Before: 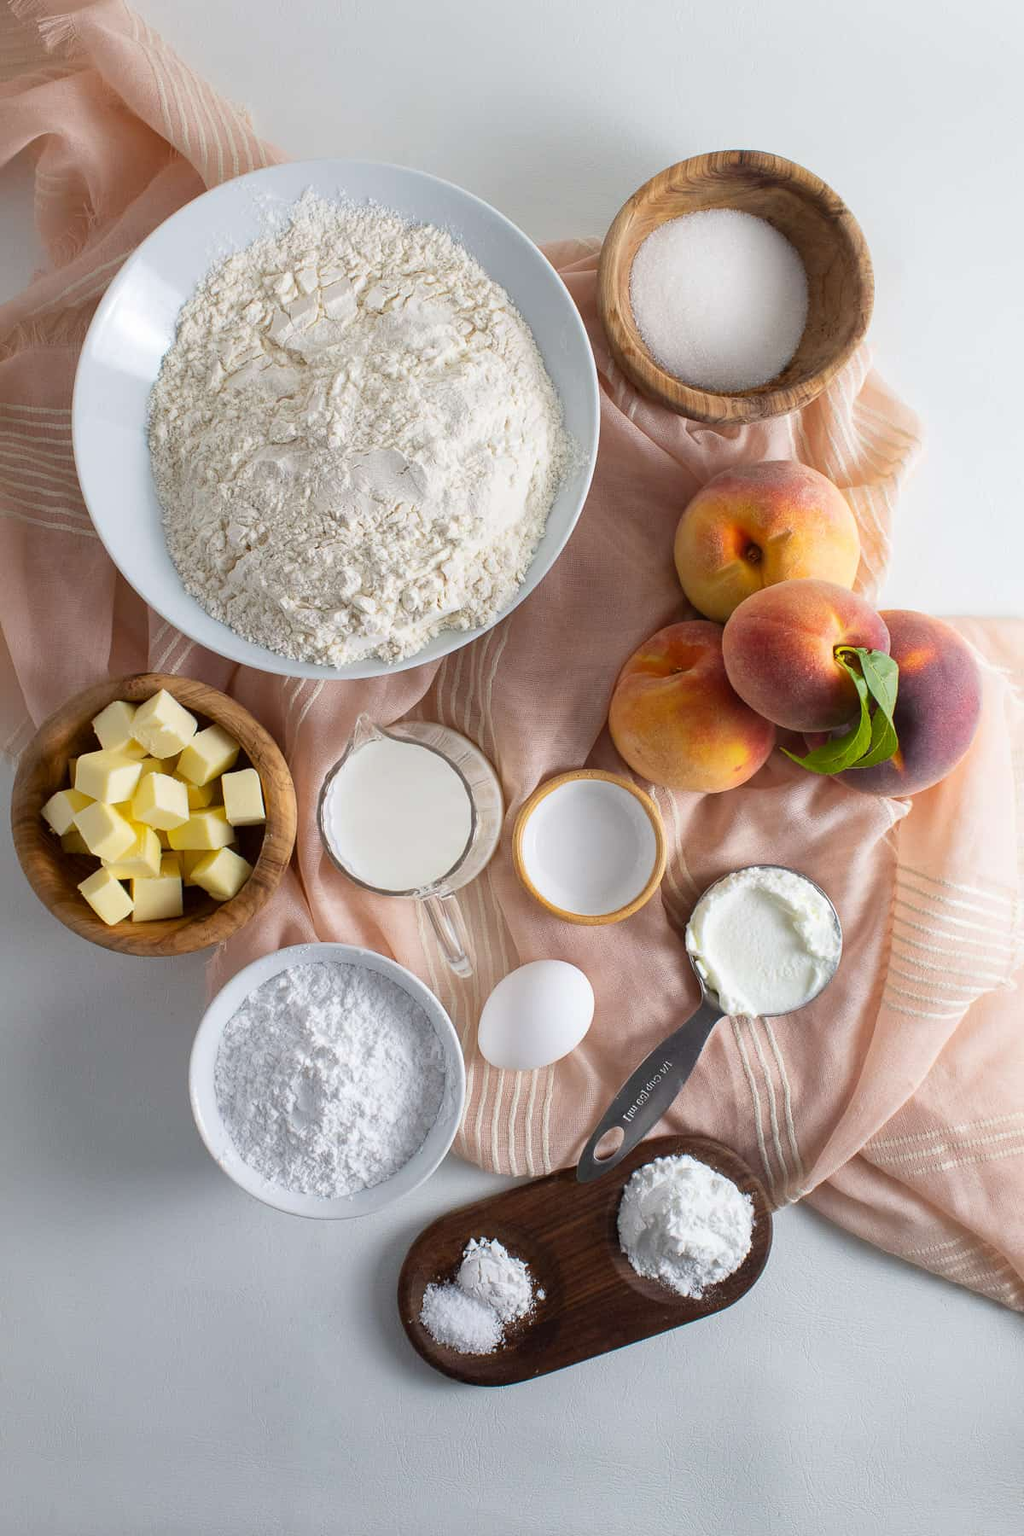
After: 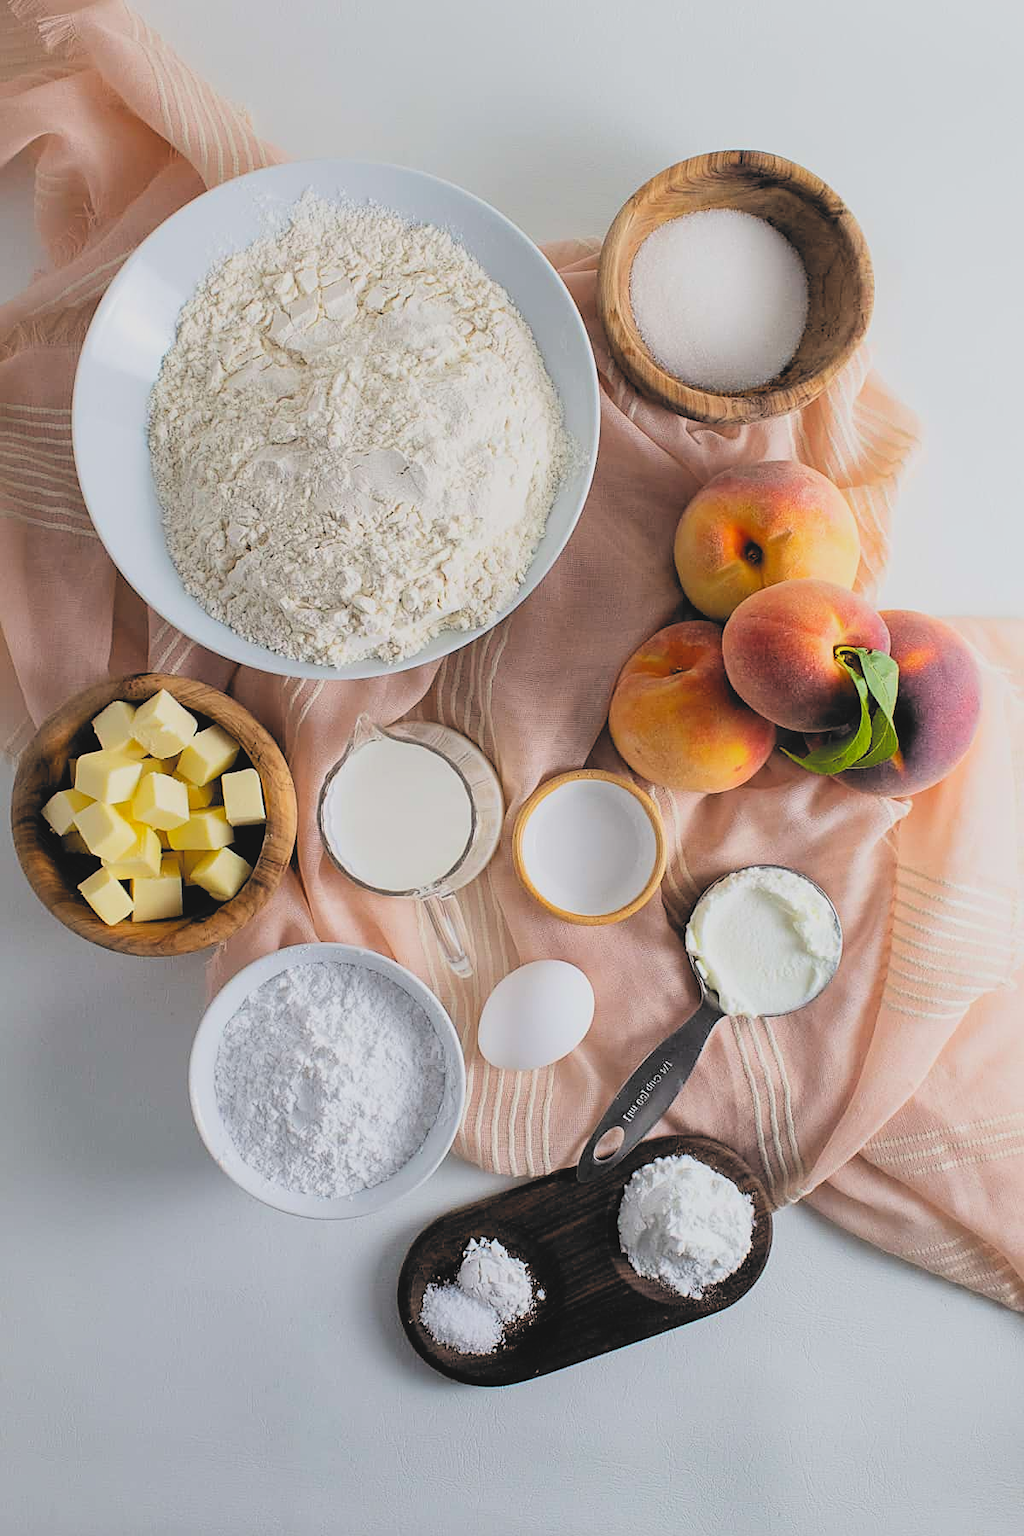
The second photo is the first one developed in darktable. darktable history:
contrast brightness saturation: contrast -0.1, brightness 0.053, saturation 0.081
filmic rgb: black relative exposure -5.12 EV, white relative exposure 3.52 EV, threshold 2.97 EV, hardness 3.19, contrast 1.192, highlights saturation mix -48.96%, color science v6 (2022), enable highlight reconstruction true
sharpen: on, module defaults
